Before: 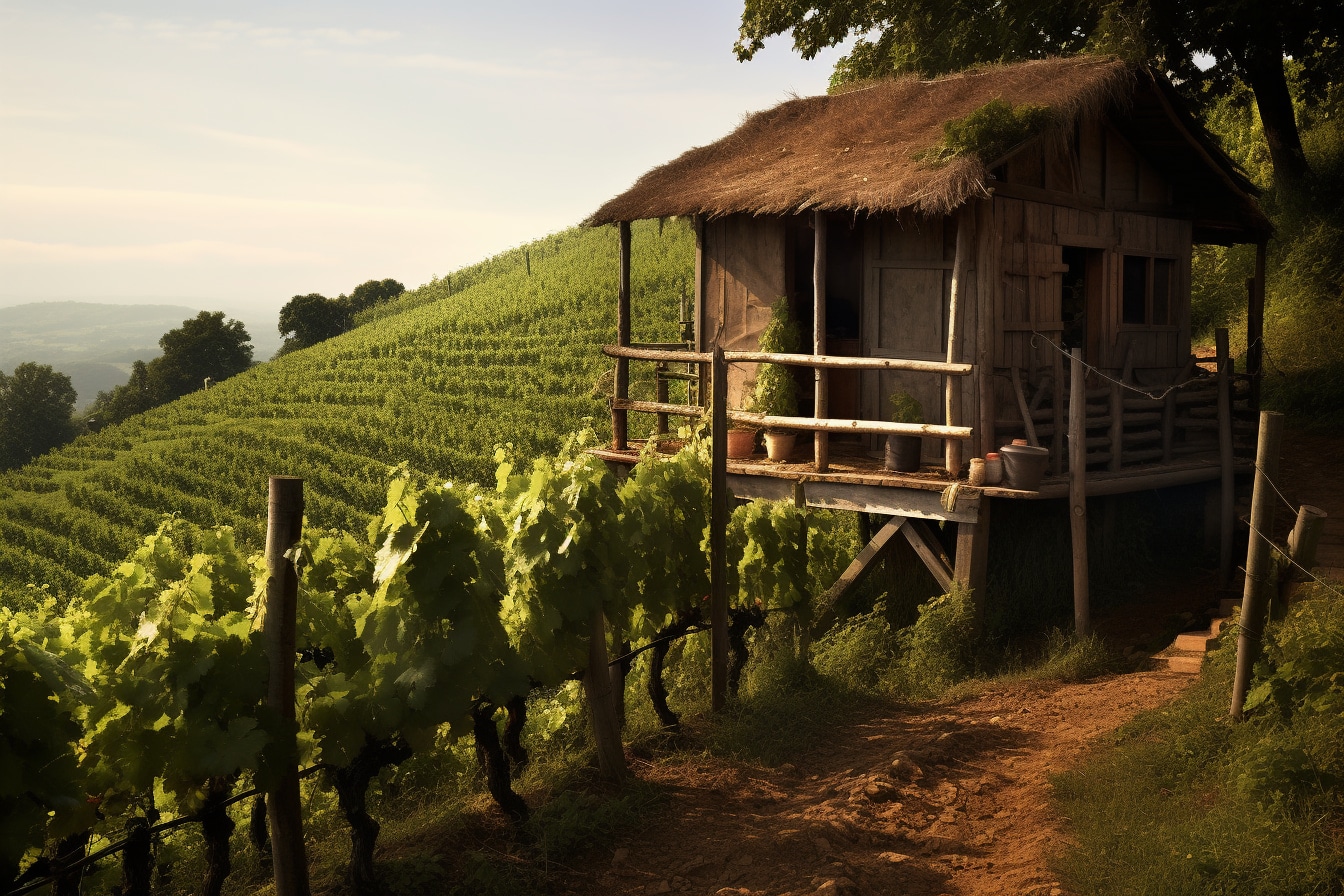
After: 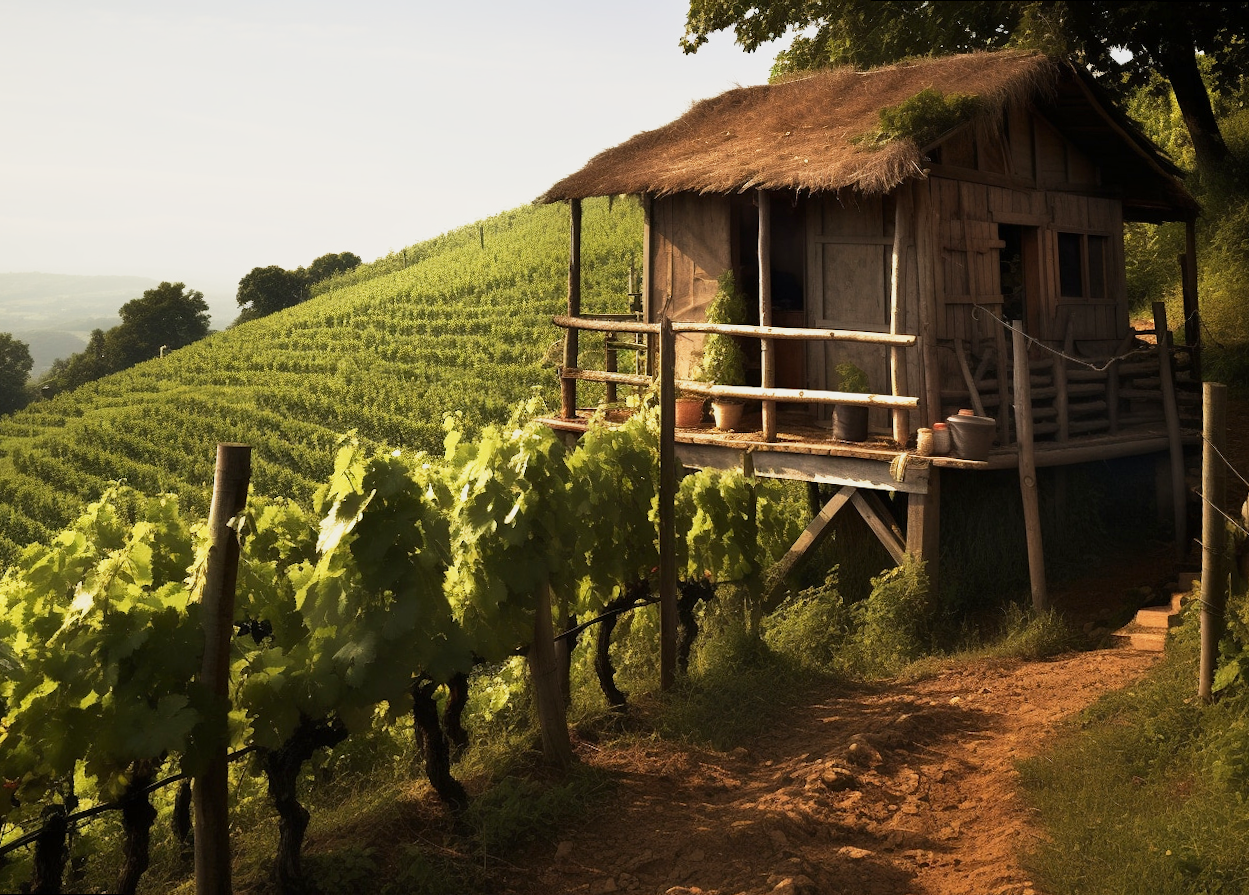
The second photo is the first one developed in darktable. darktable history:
rotate and perspective: rotation 0.215°, lens shift (vertical) -0.139, crop left 0.069, crop right 0.939, crop top 0.002, crop bottom 0.996
base curve: curves: ch0 [(0, 0) (0.088, 0.125) (0.176, 0.251) (0.354, 0.501) (0.613, 0.749) (1, 0.877)], preserve colors none
